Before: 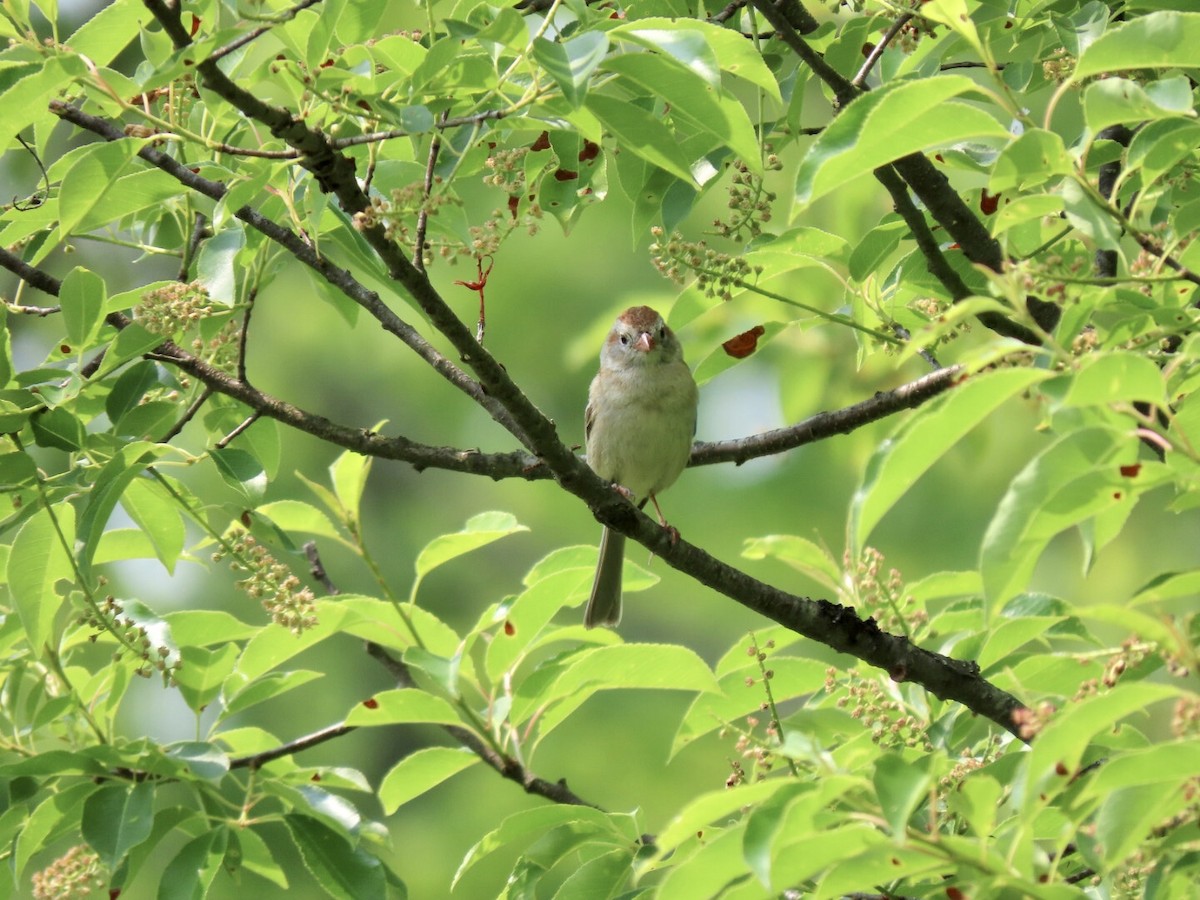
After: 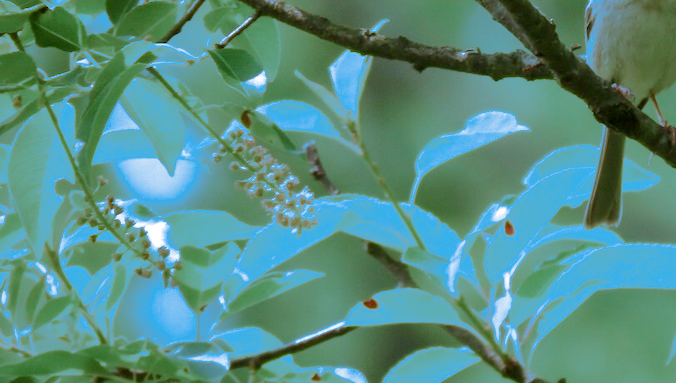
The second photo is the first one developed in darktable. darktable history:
local contrast: mode bilateral grid, contrast 20, coarseness 50, detail 120%, midtone range 0.2
split-toning: shadows › hue 220°, shadows › saturation 0.64, highlights › hue 220°, highlights › saturation 0.64, balance 0, compress 5.22%
crop: top 44.483%, right 43.593%, bottom 12.892%
